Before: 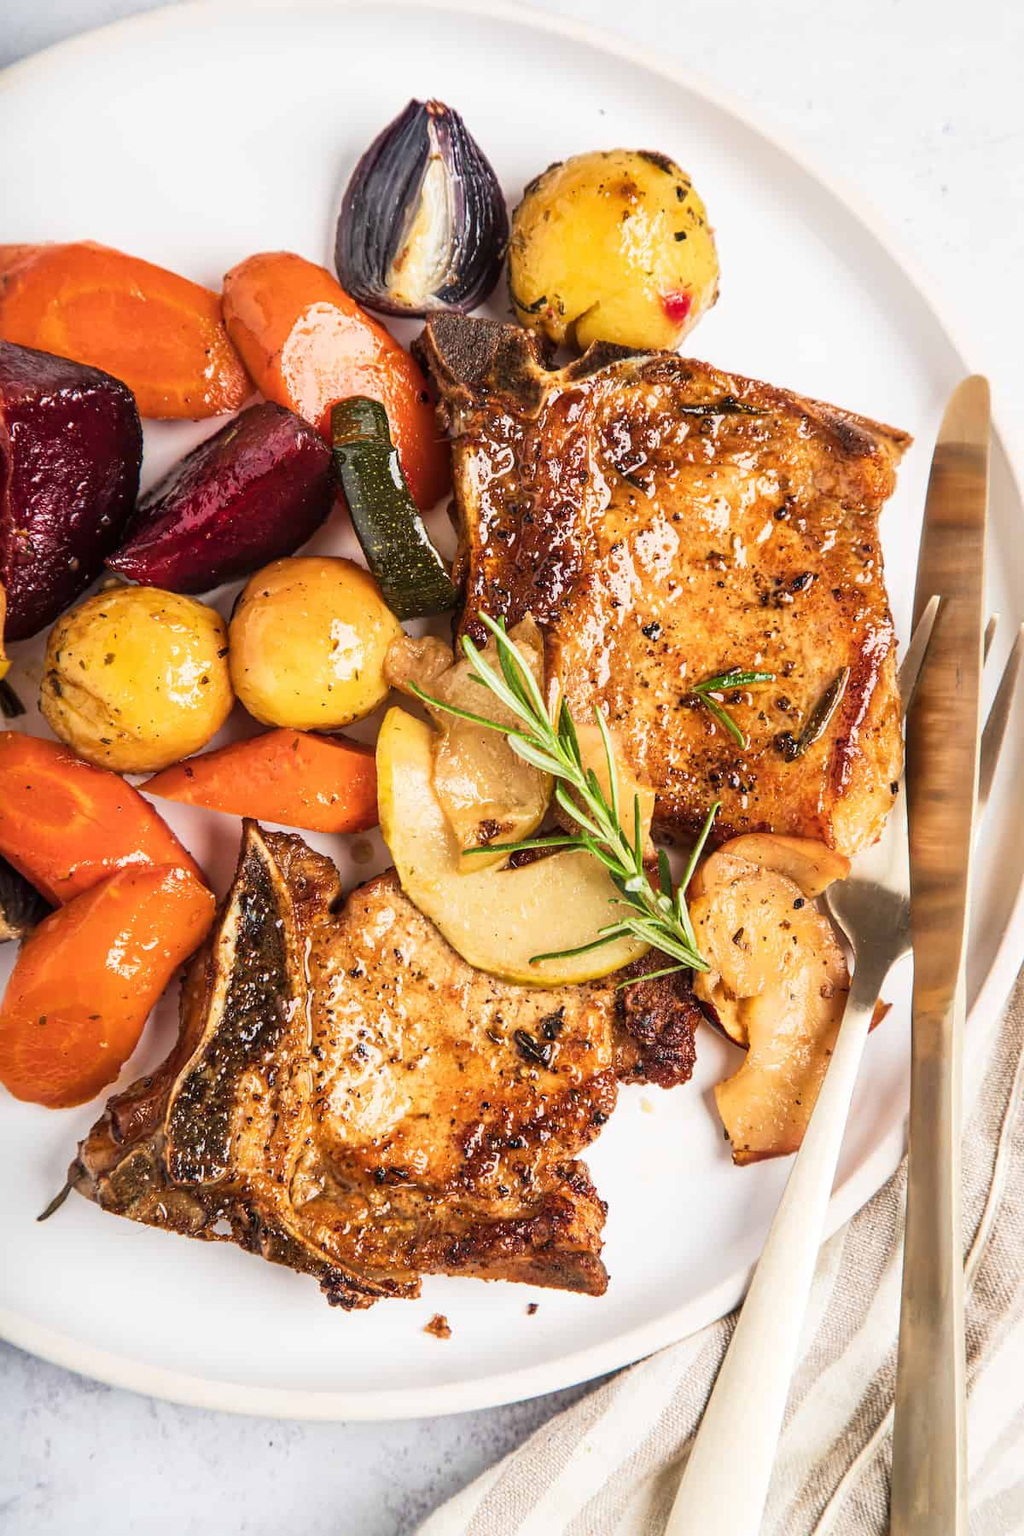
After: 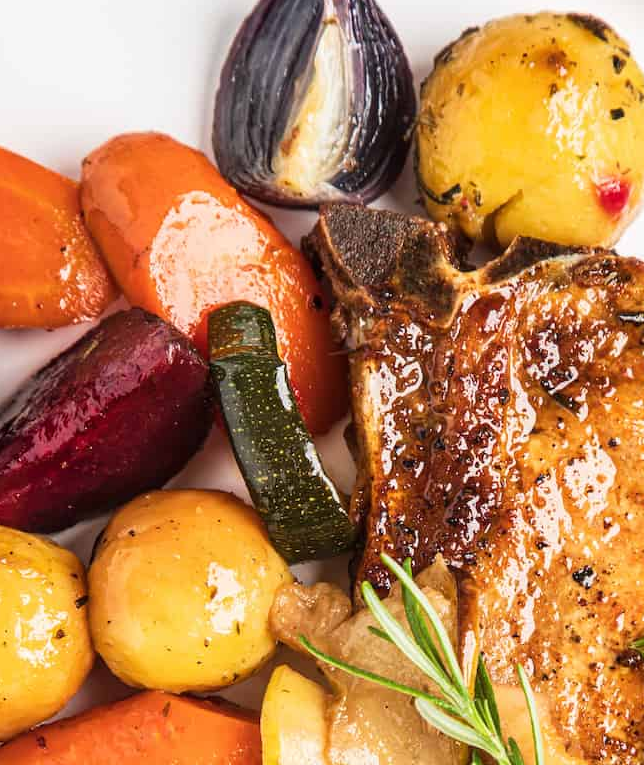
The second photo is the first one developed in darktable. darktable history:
crop: left 15.077%, top 9.07%, right 31.183%, bottom 48.389%
